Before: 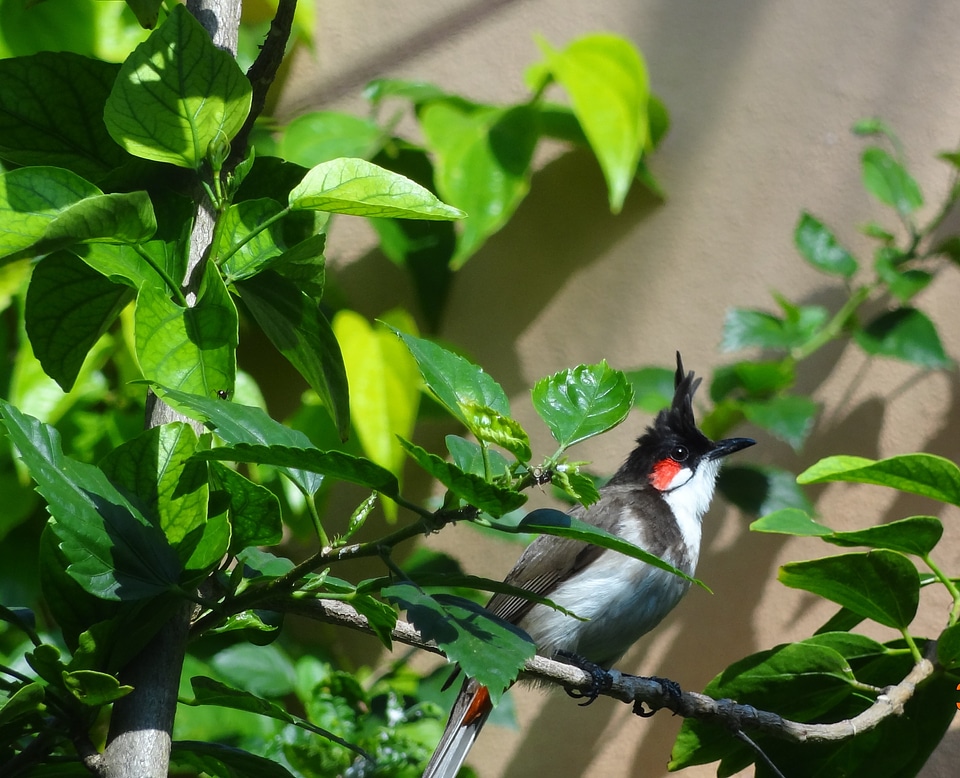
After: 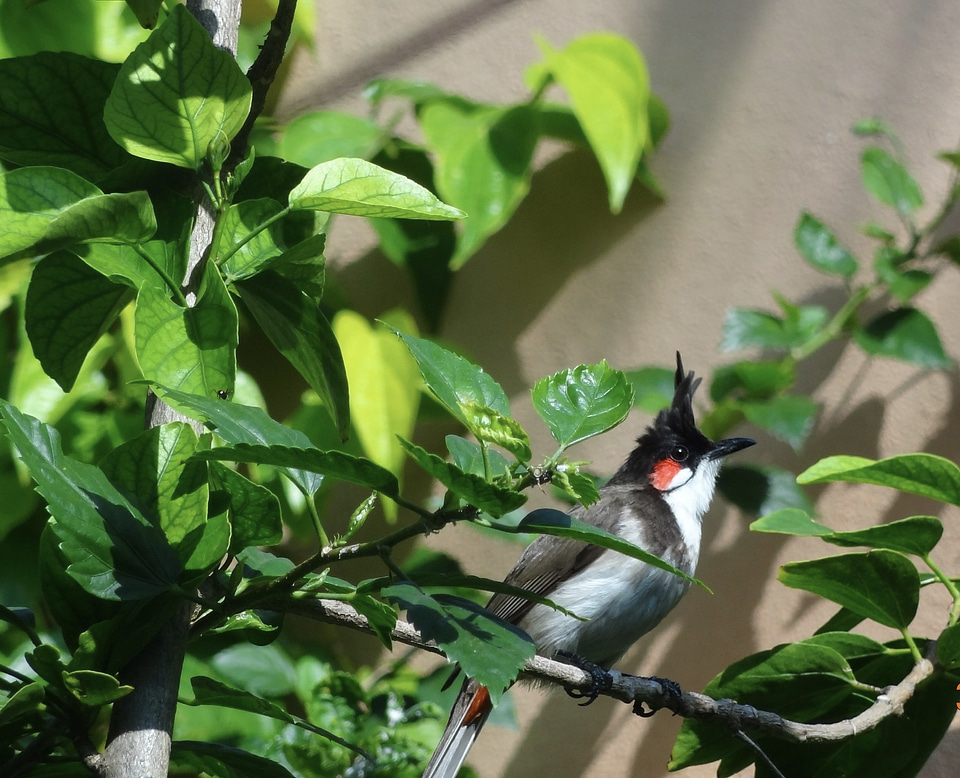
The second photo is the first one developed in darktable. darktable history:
color correction: highlights b* -0.009, saturation 0.806
